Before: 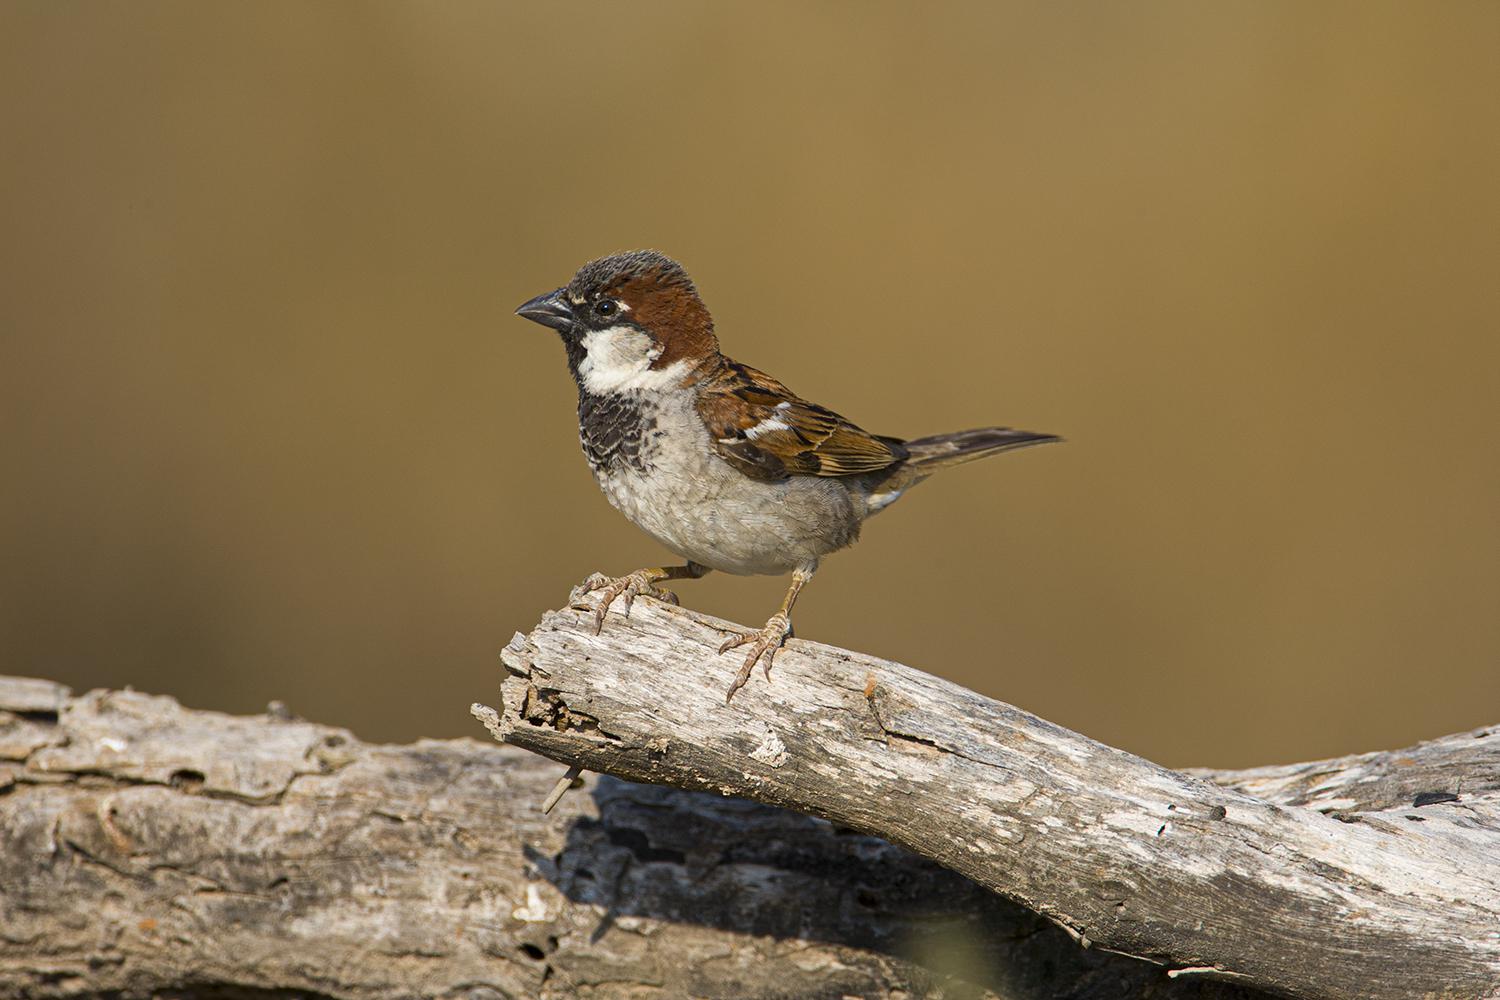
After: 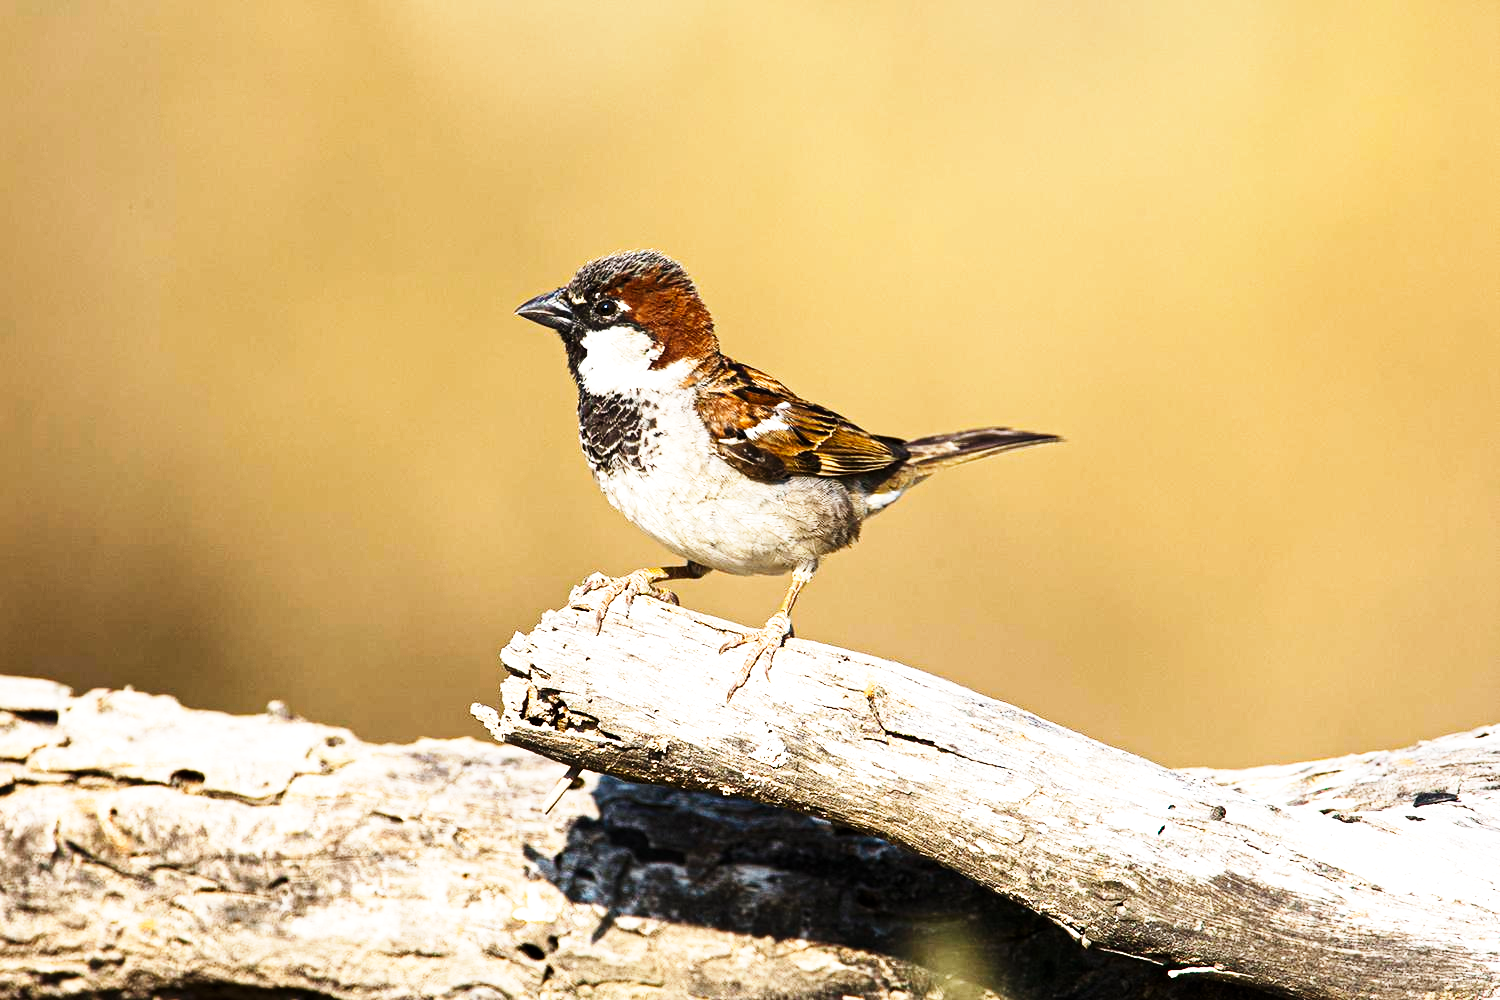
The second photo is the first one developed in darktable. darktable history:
tone equalizer: -8 EV -1.07 EV, -7 EV -1.01 EV, -6 EV -0.877 EV, -5 EV -0.602 EV, -3 EV 0.578 EV, -2 EV 0.855 EV, -1 EV 1 EV, +0 EV 1.06 EV, edges refinement/feathering 500, mask exposure compensation -1.57 EV, preserve details no
base curve: curves: ch0 [(0, 0) (0.018, 0.026) (0.143, 0.37) (0.33, 0.731) (0.458, 0.853) (0.735, 0.965) (0.905, 0.986) (1, 1)], preserve colors none
